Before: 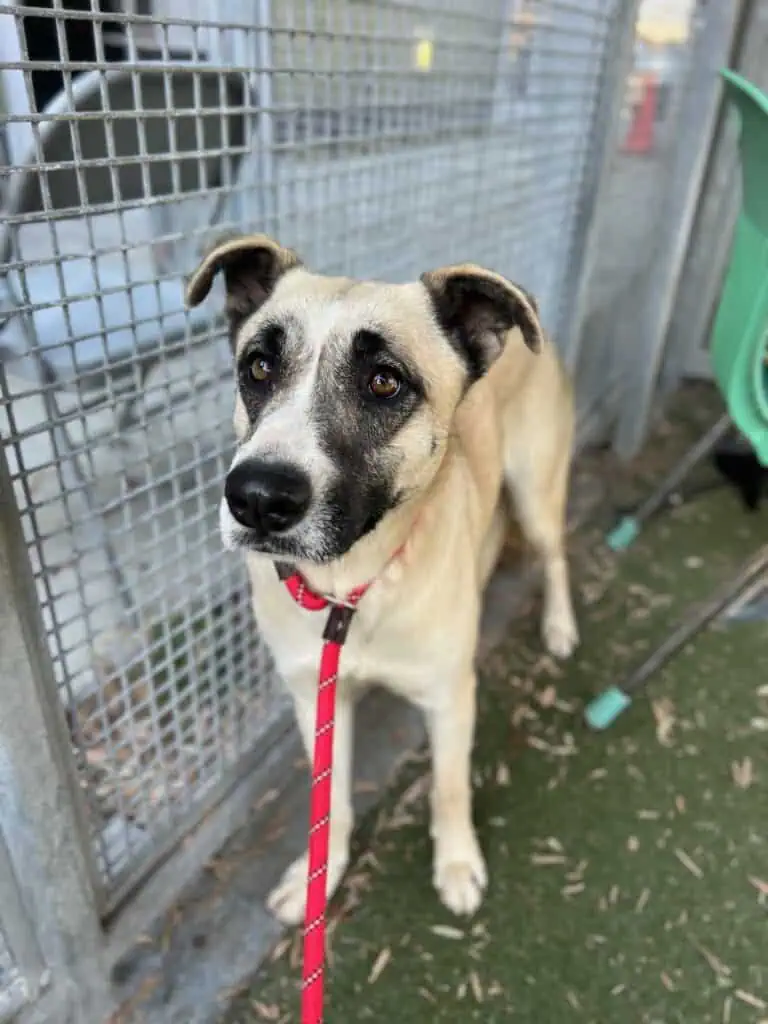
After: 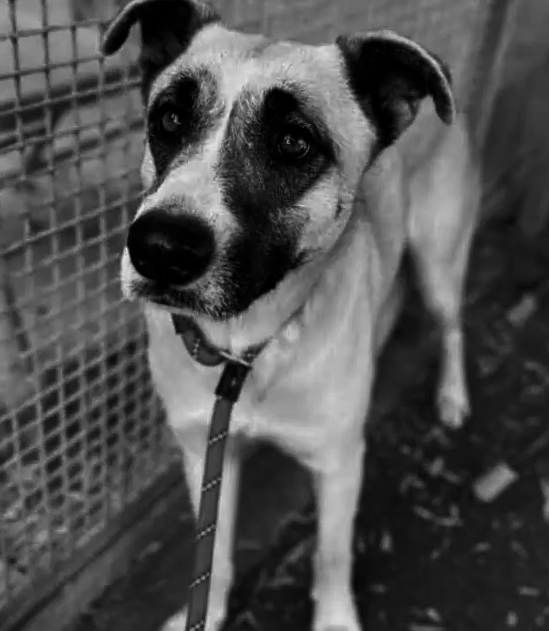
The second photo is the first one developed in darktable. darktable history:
contrast brightness saturation: contrast -0.03, brightness -0.577, saturation -0.996
crop and rotate: angle -3.76°, left 9.778%, top 21.19%, right 12.513%, bottom 11.833%
